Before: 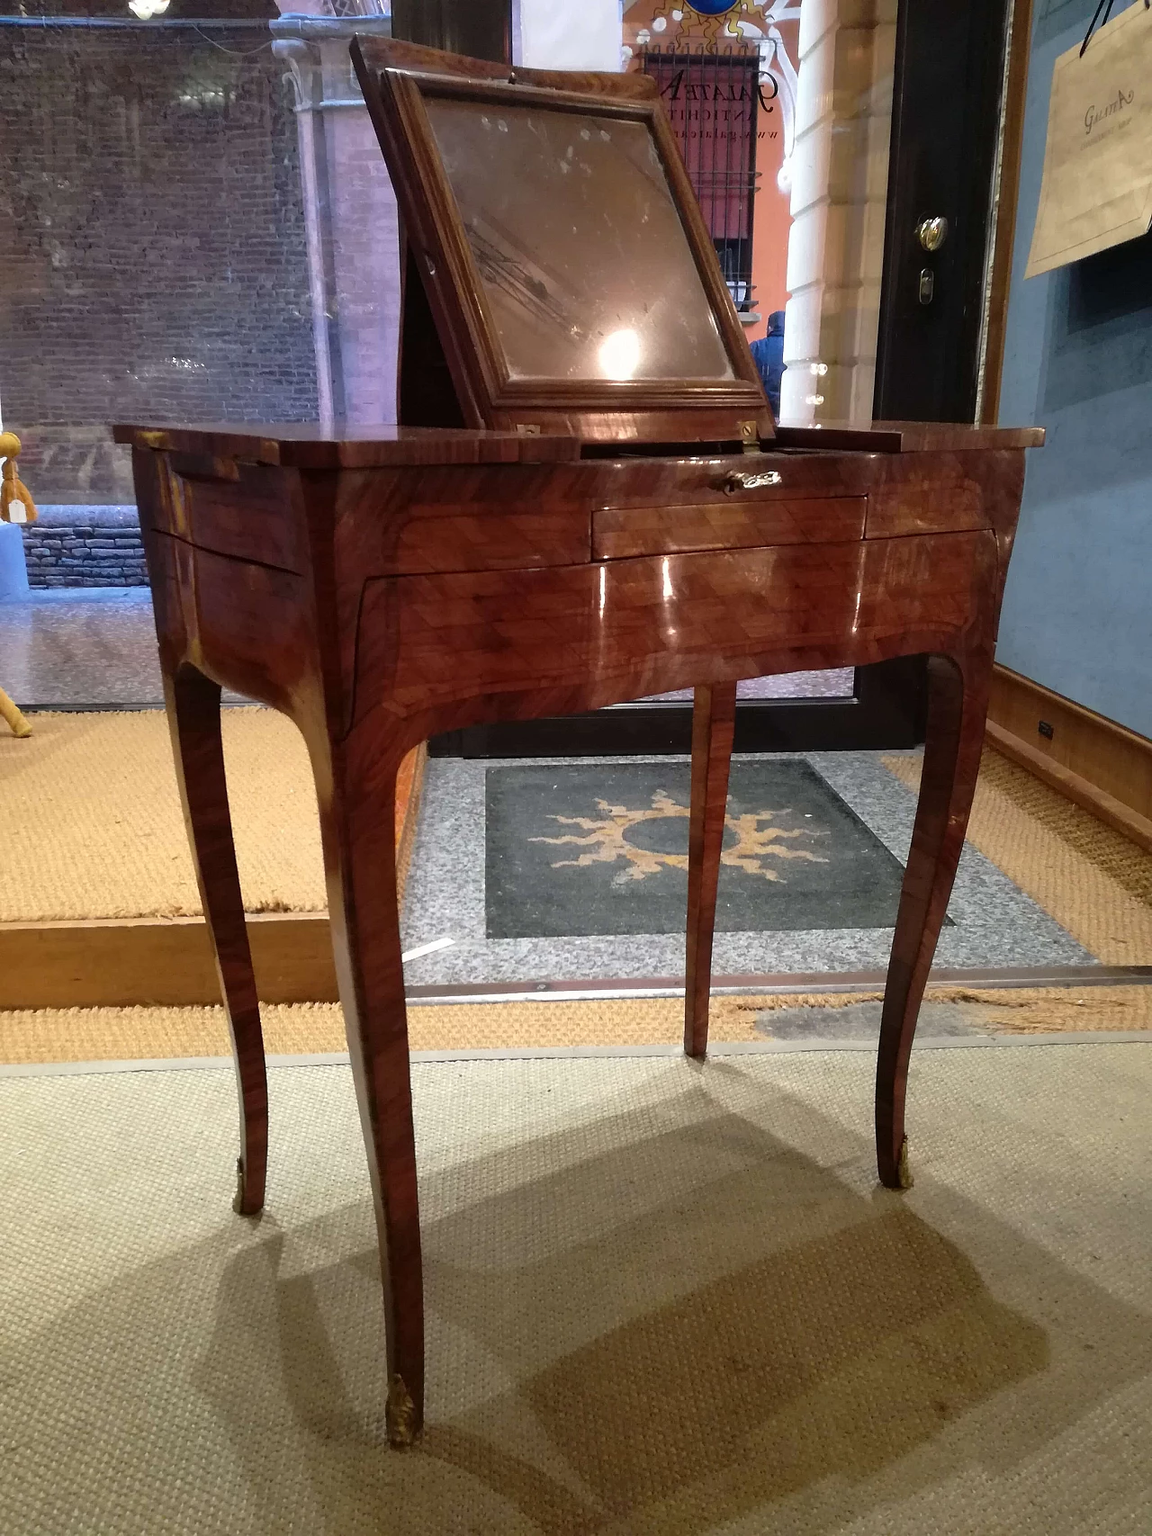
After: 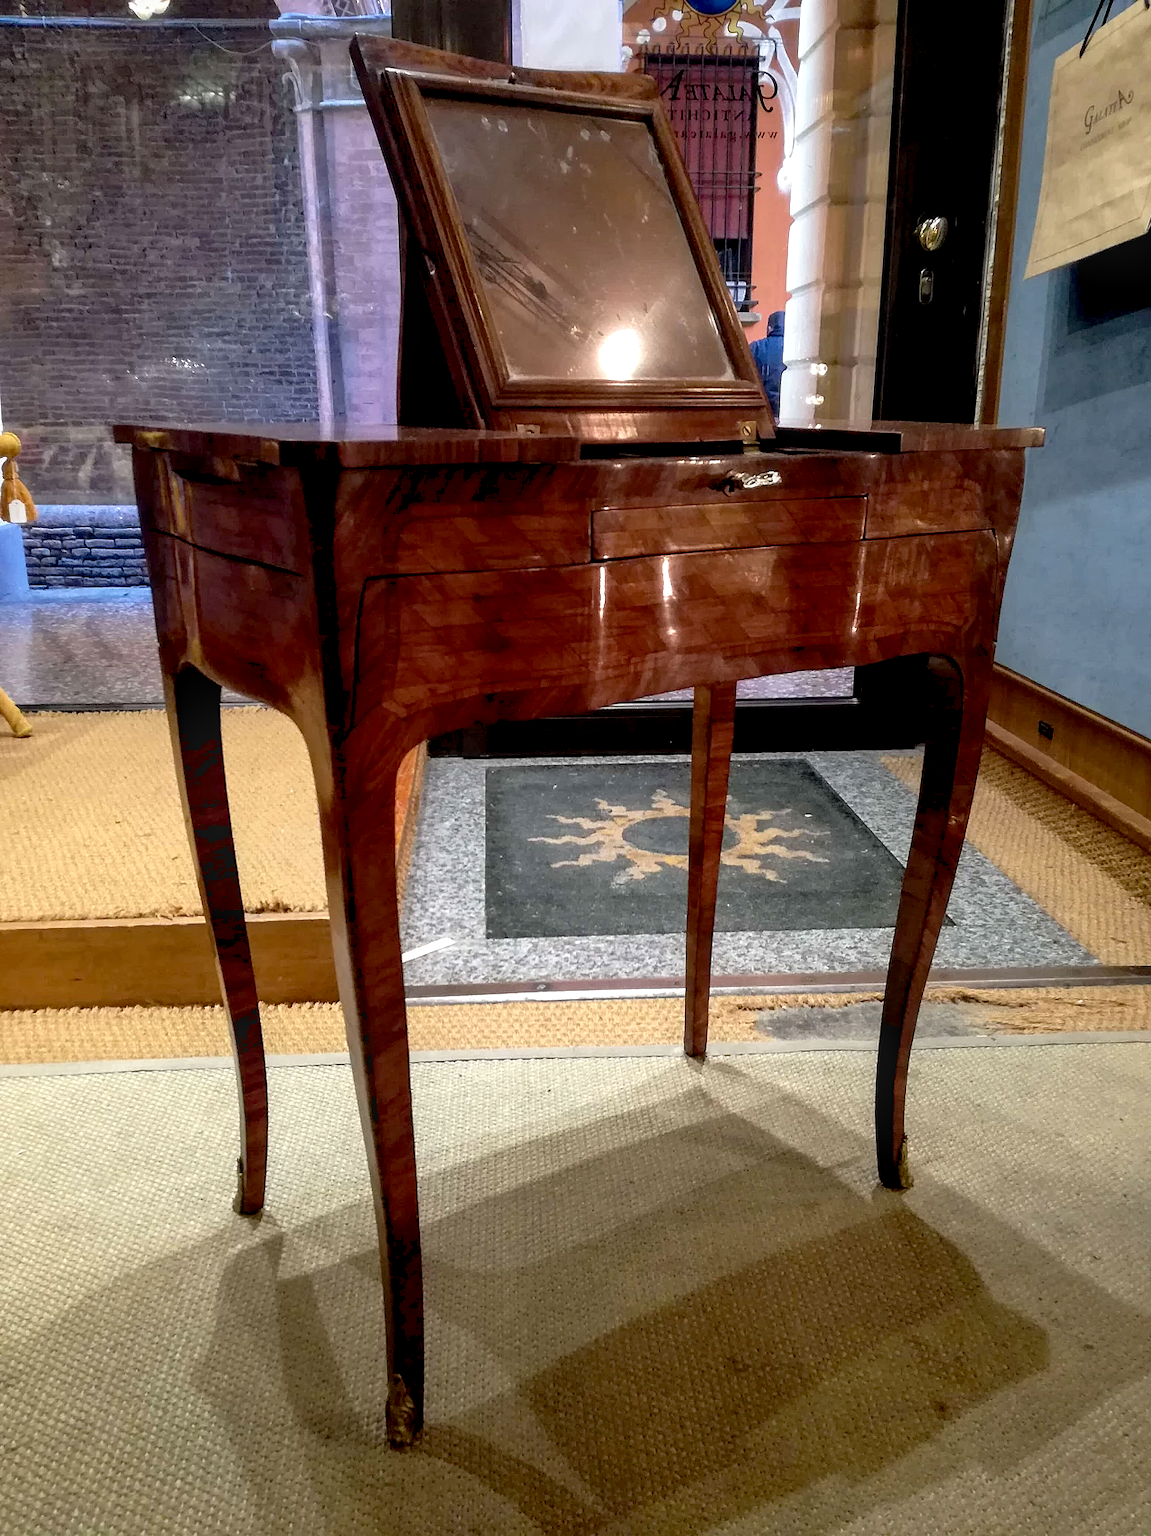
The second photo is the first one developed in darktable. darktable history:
levels: mode automatic
exposure: black level correction 0.009, exposure 0.118 EV, compensate highlight preservation false
local contrast: on, module defaults
